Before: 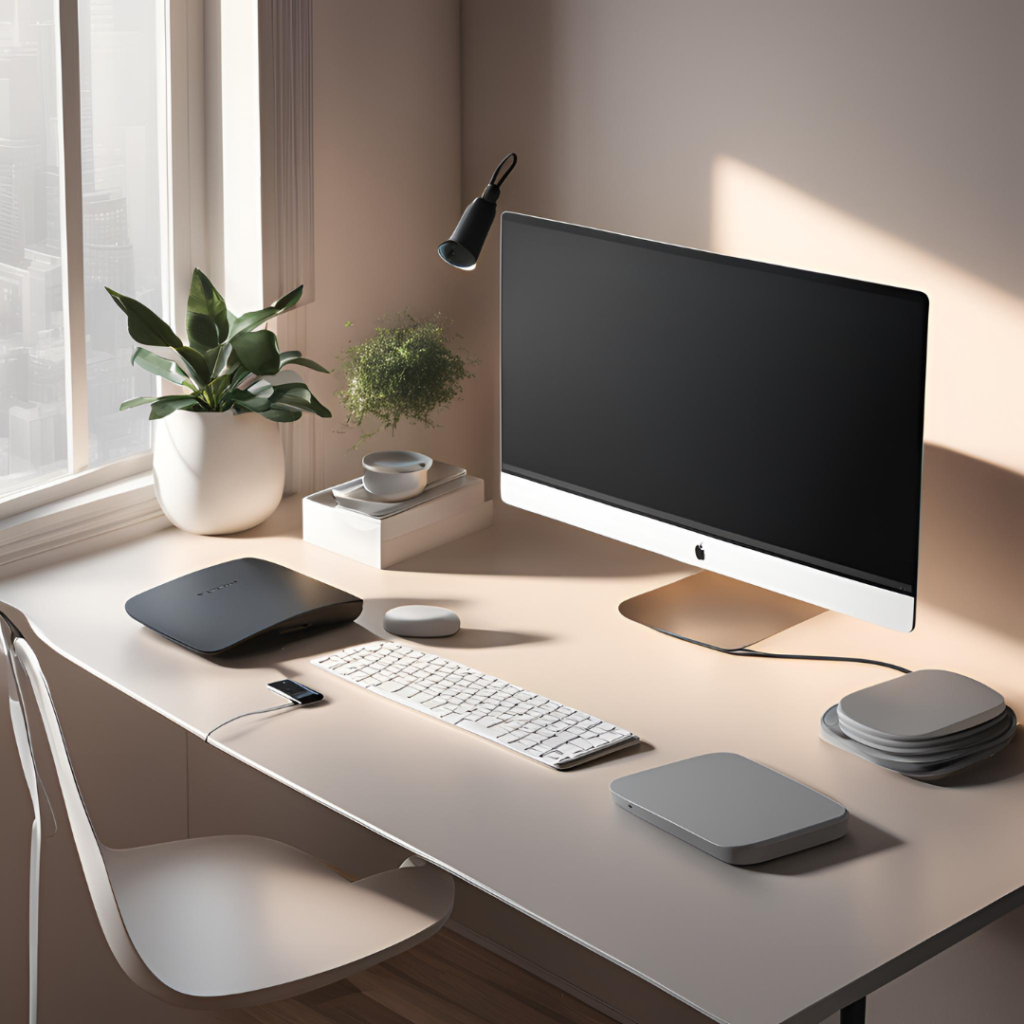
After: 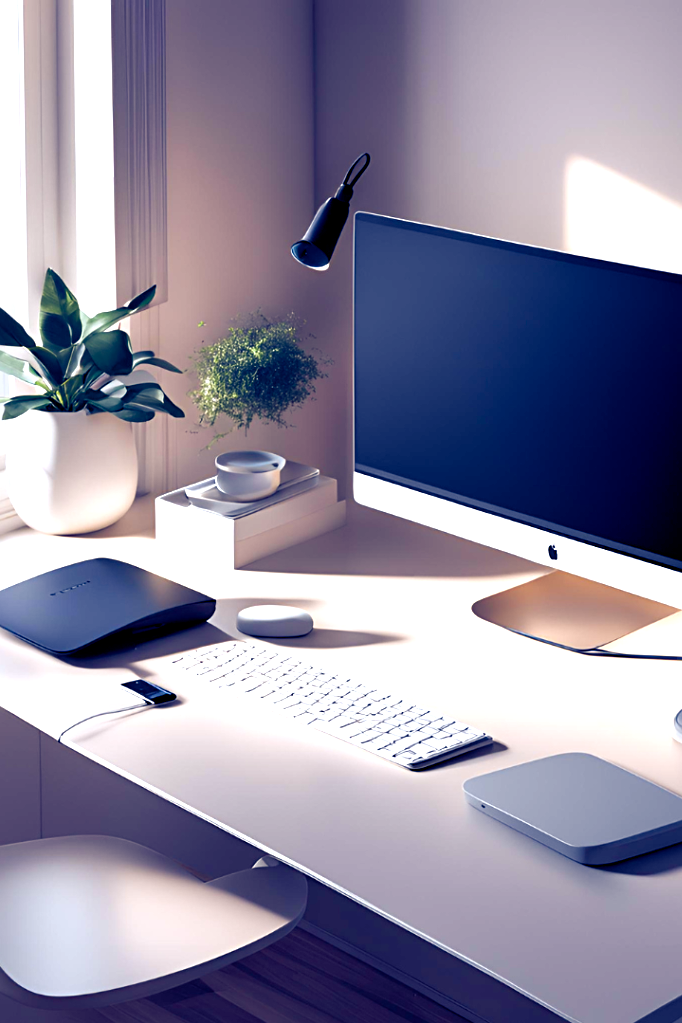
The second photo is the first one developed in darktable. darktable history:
levels: levels [0, 0.43, 0.859]
color balance rgb: shadows lift › luminance -41.13%, shadows lift › chroma 14.13%, shadows lift › hue 260°, power › luminance -3.76%, power › chroma 0.56%, power › hue 40.37°, highlights gain › luminance 16.81%, highlights gain › chroma 2.94%, highlights gain › hue 260°, global offset › luminance -0.29%, global offset › chroma 0.31%, global offset › hue 260°, perceptual saturation grading › global saturation 20%, perceptual saturation grading › highlights -13.92%, perceptual saturation grading › shadows 50%
sharpen: amount 0.2
crop and rotate: left 14.385%, right 18.948%
